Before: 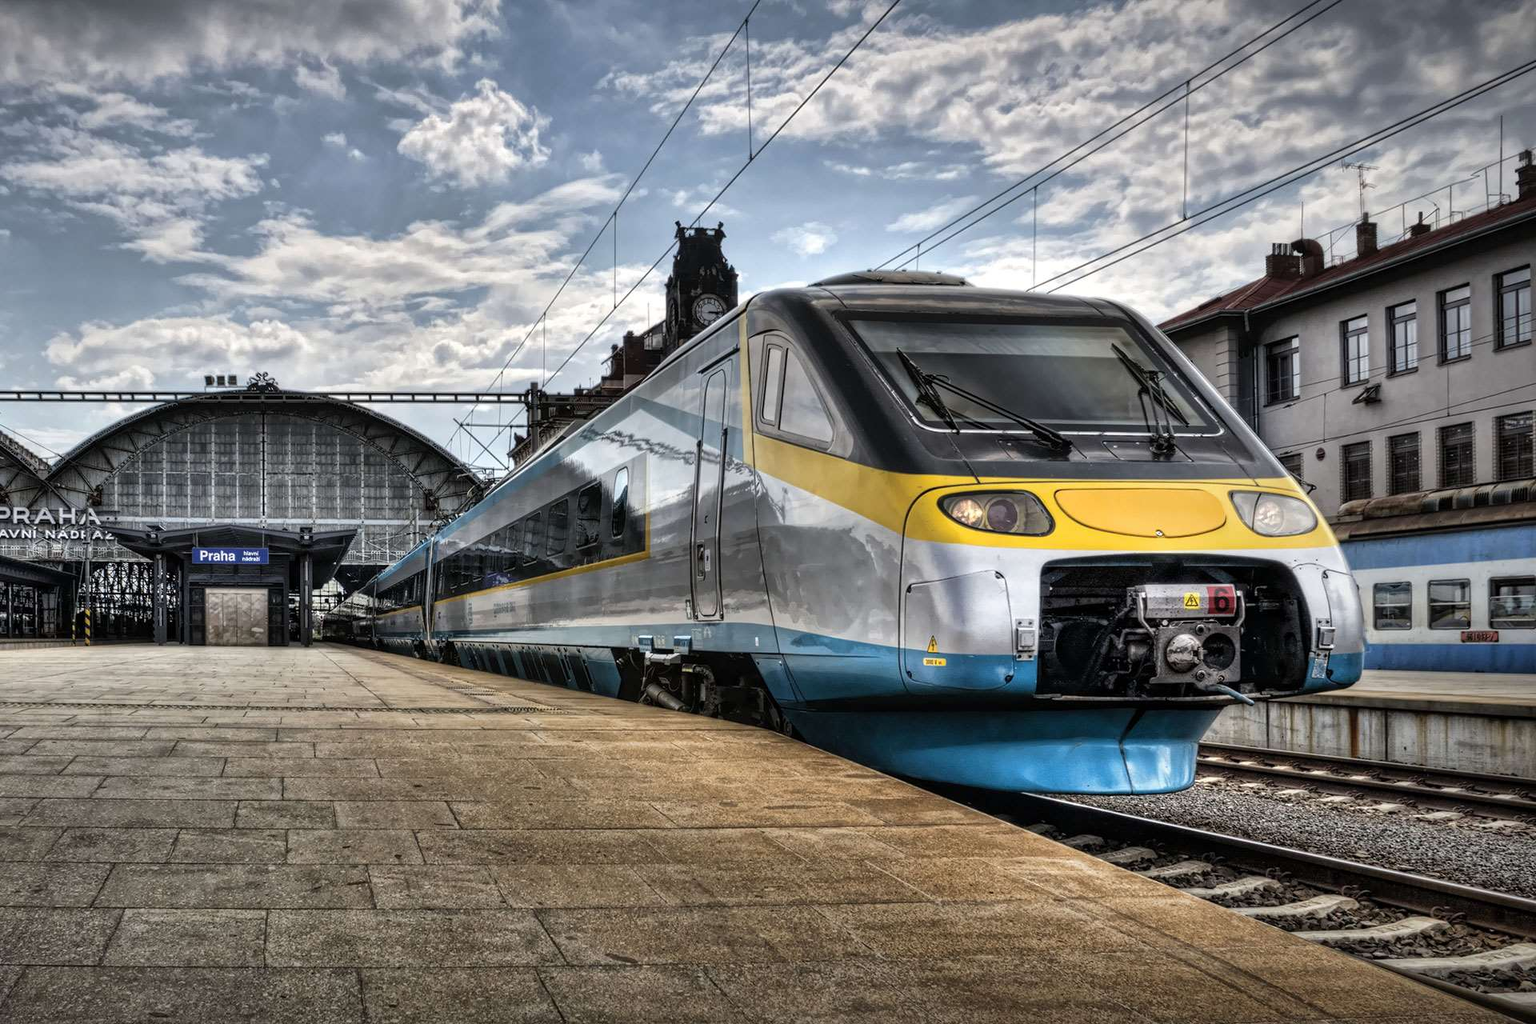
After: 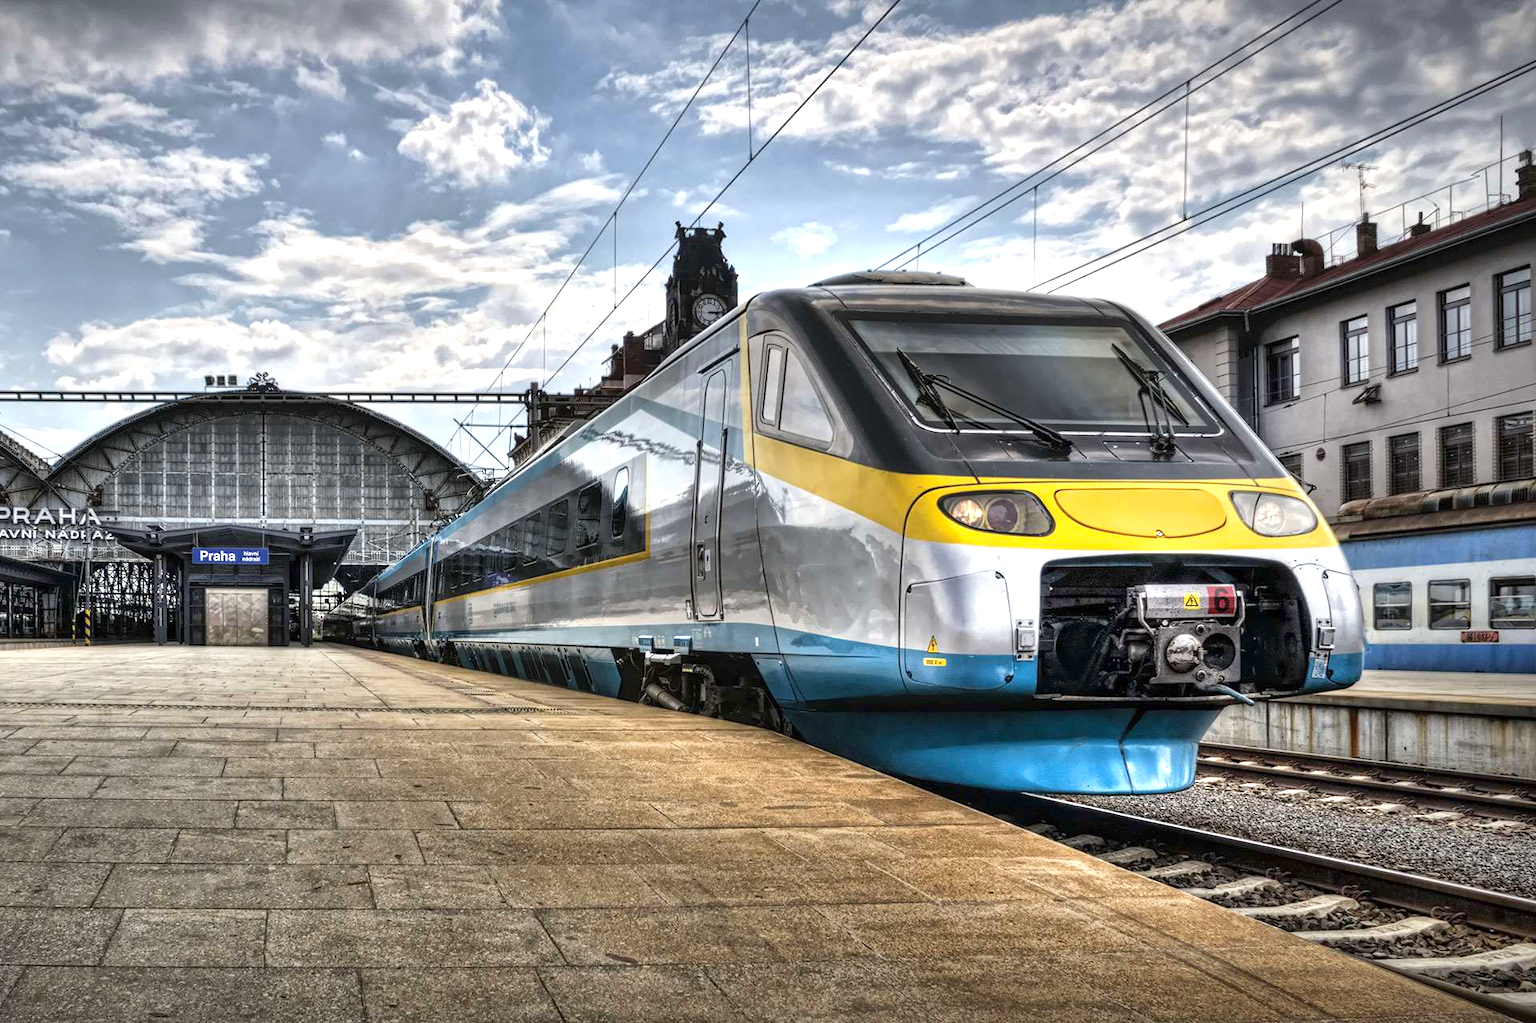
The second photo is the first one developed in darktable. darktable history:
color balance rgb: perceptual saturation grading › global saturation 0.382%, perceptual brilliance grading › global brilliance 20.438%, contrast -10.187%
crop: bottom 0.061%
